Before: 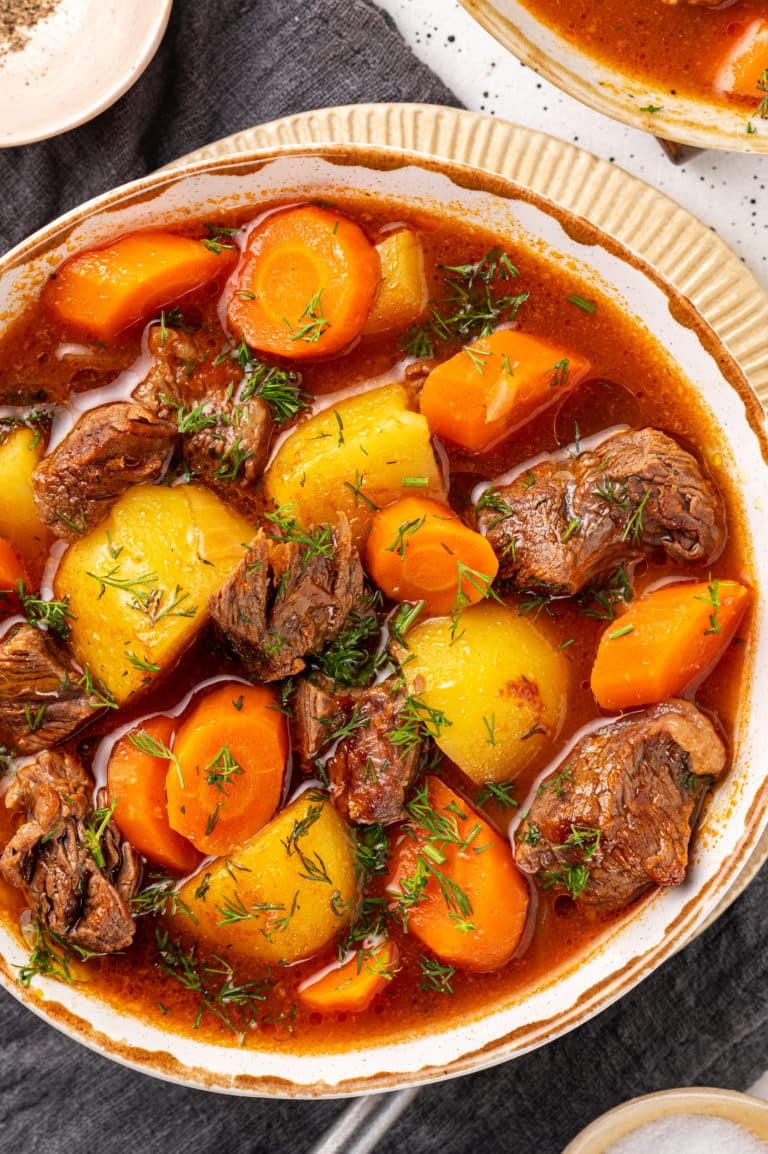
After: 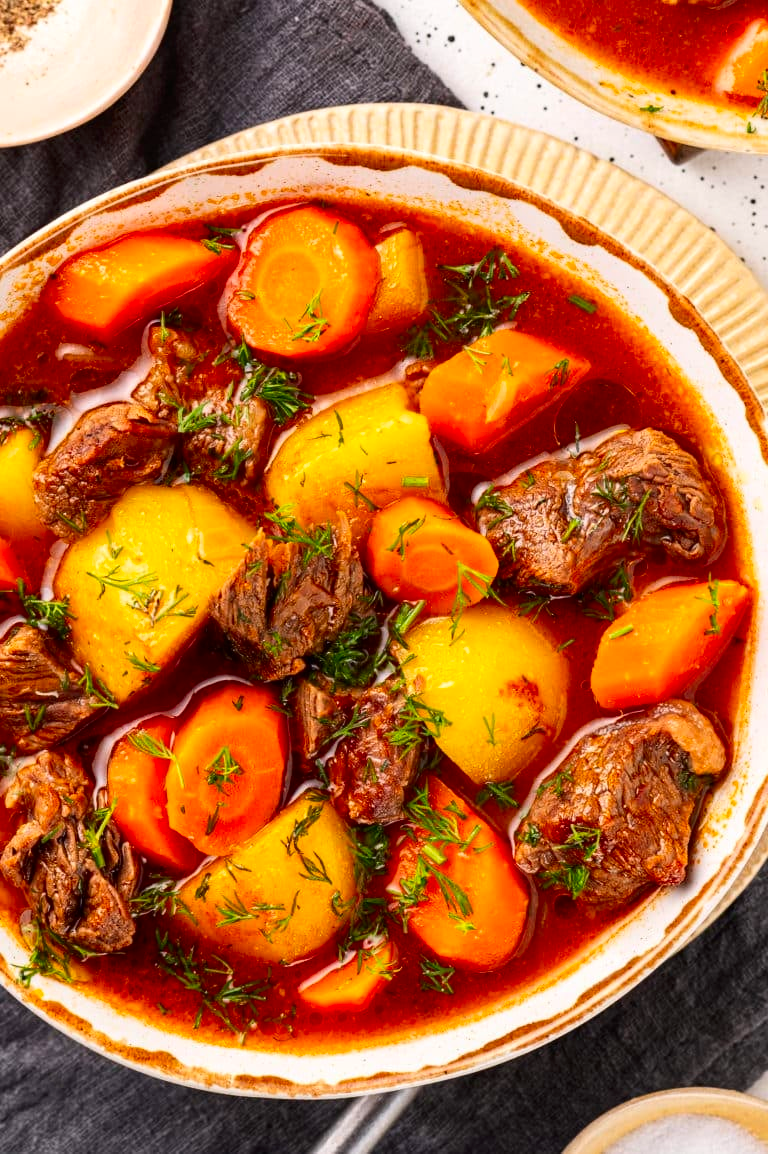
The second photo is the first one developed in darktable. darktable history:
white balance: emerald 1
contrast brightness saturation: contrast 0.16, saturation 0.32
